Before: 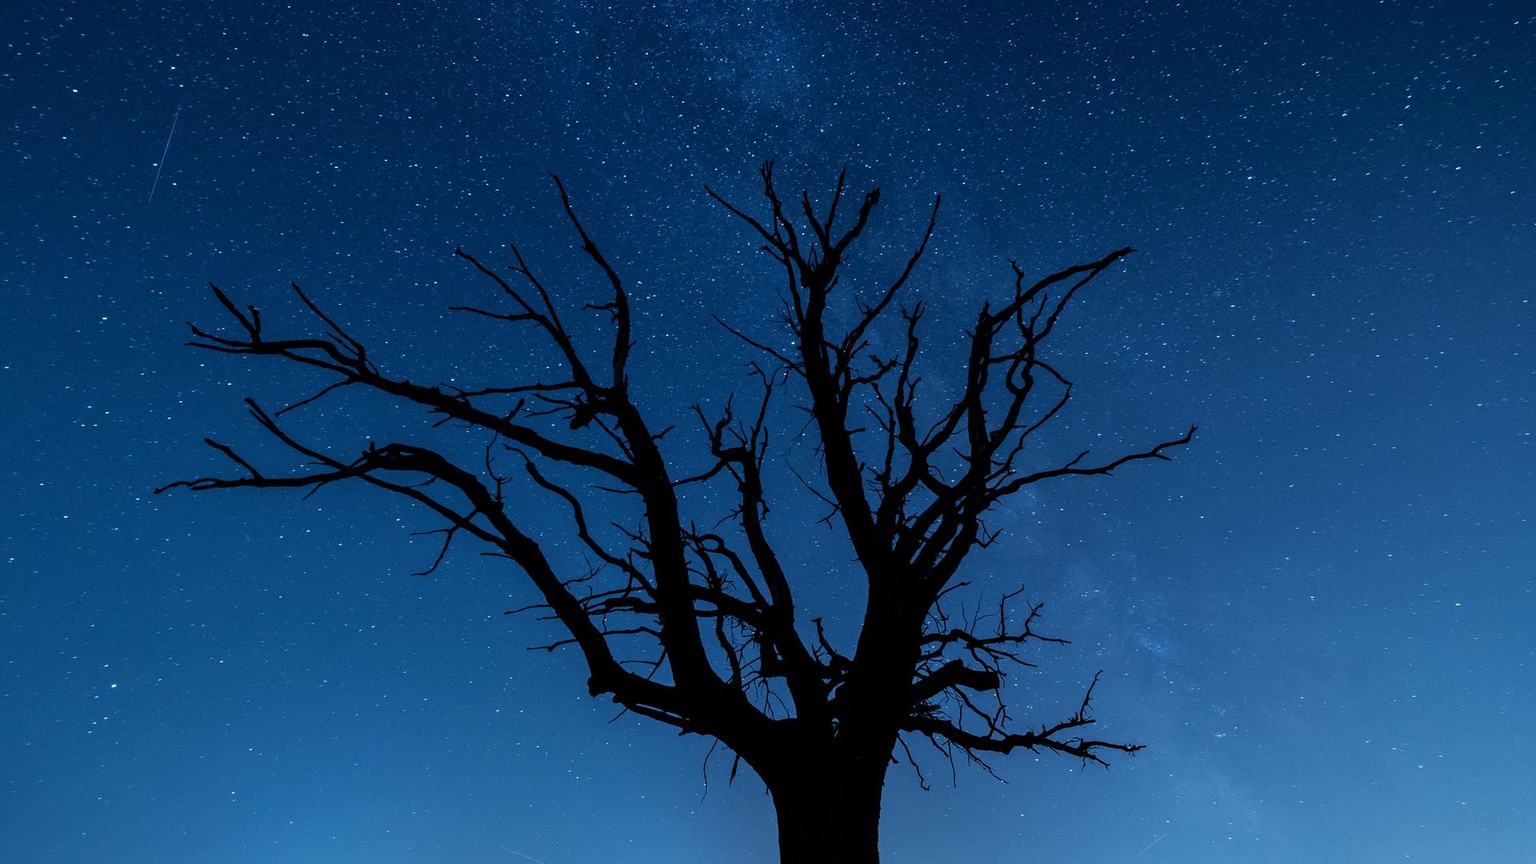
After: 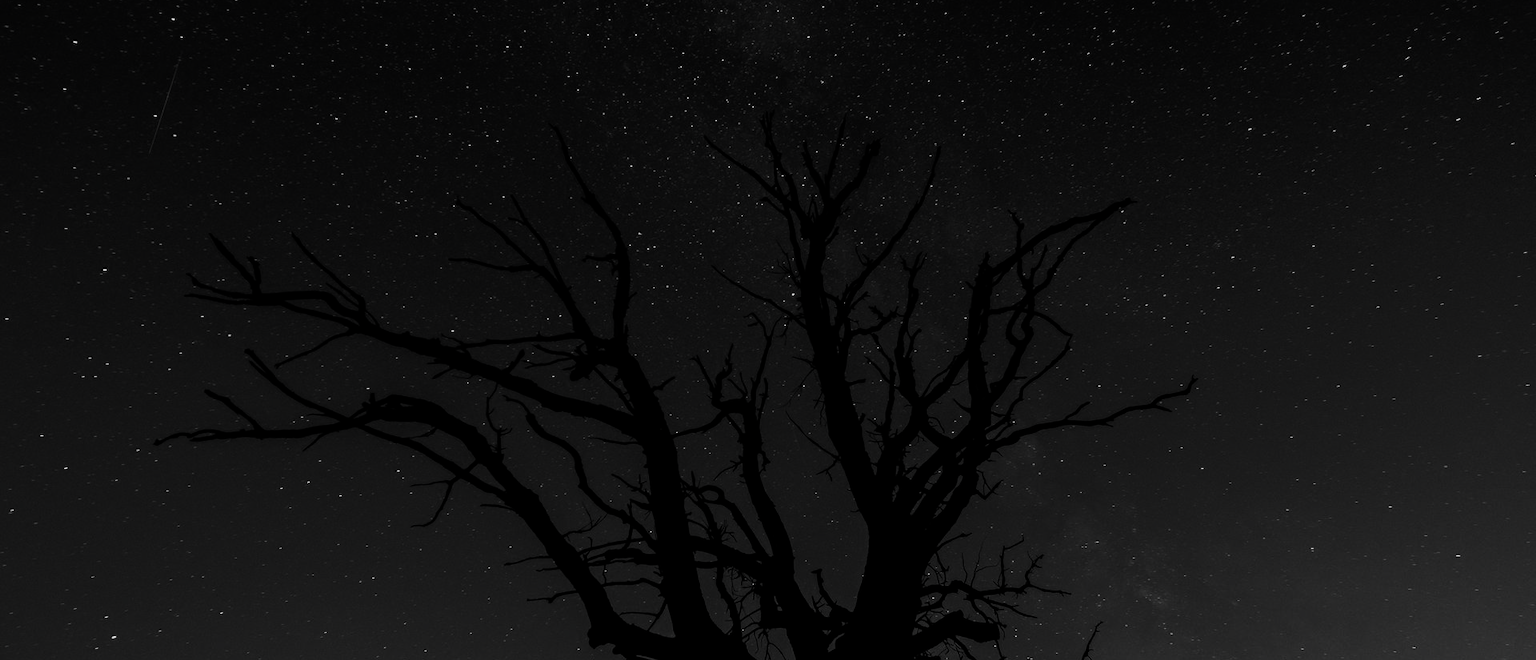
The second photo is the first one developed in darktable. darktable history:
contrast brightness saturation: contrast -0.037, brightness -0.578, saturation -0.996
crop: top 5.652%, bottom 17.933%
